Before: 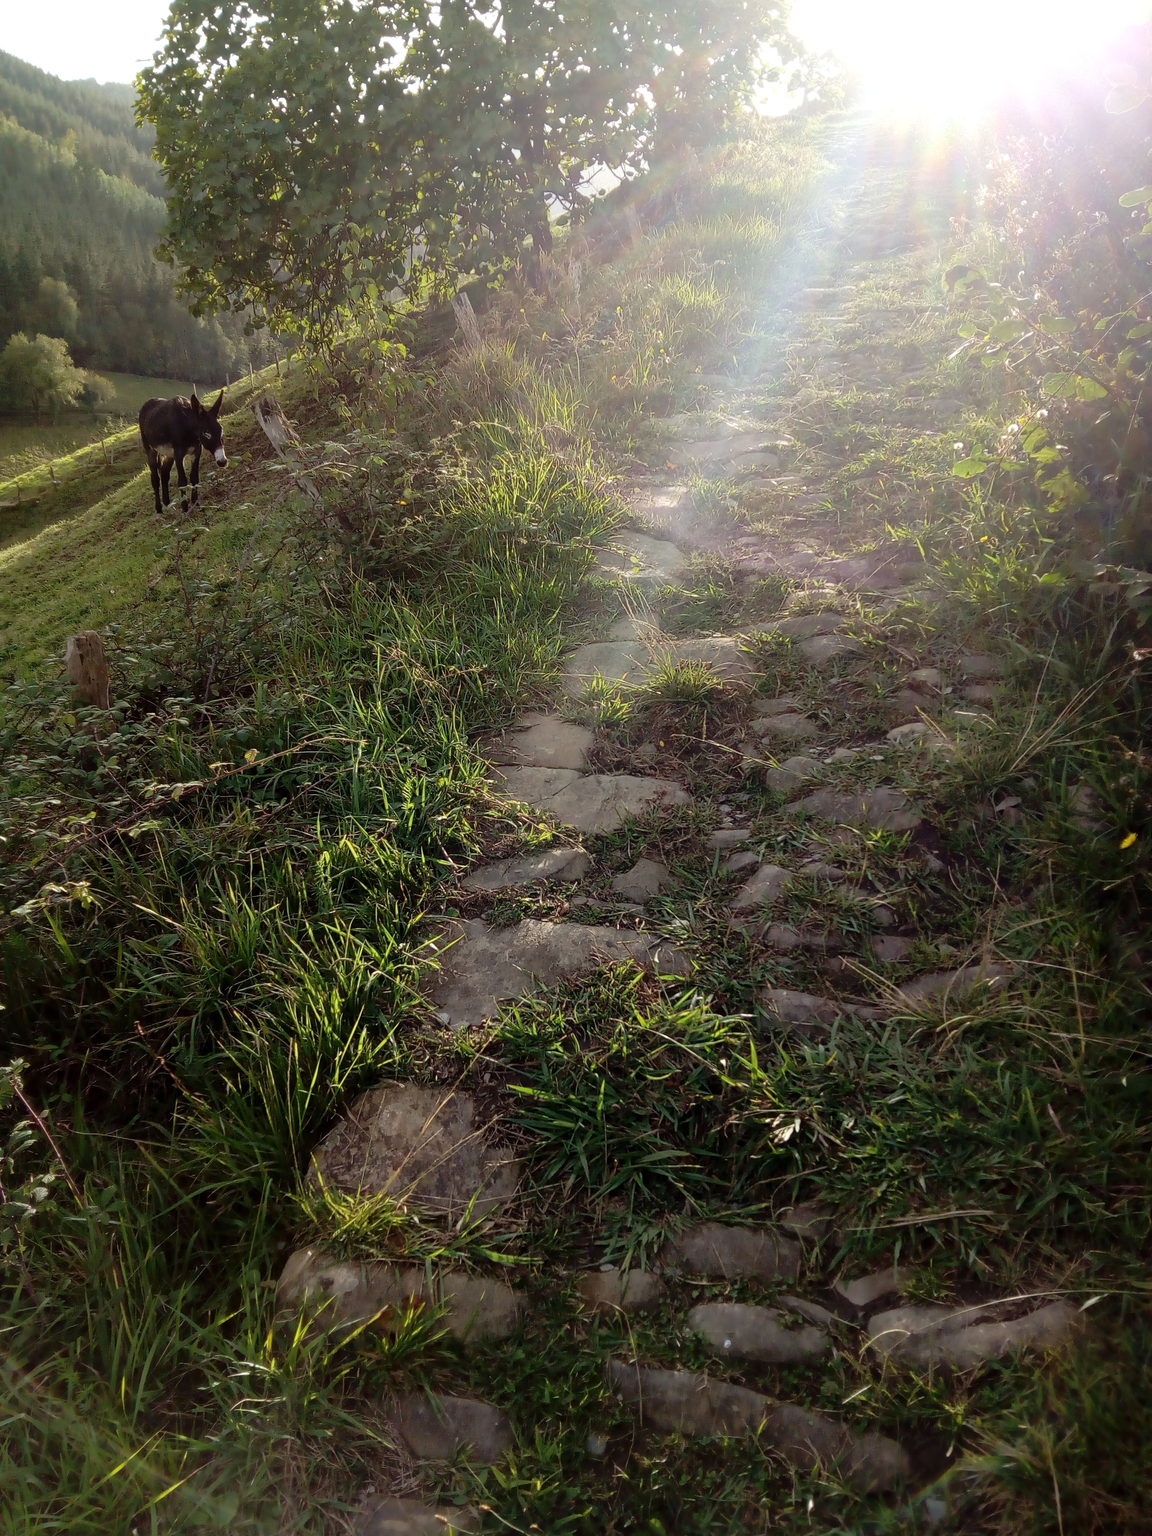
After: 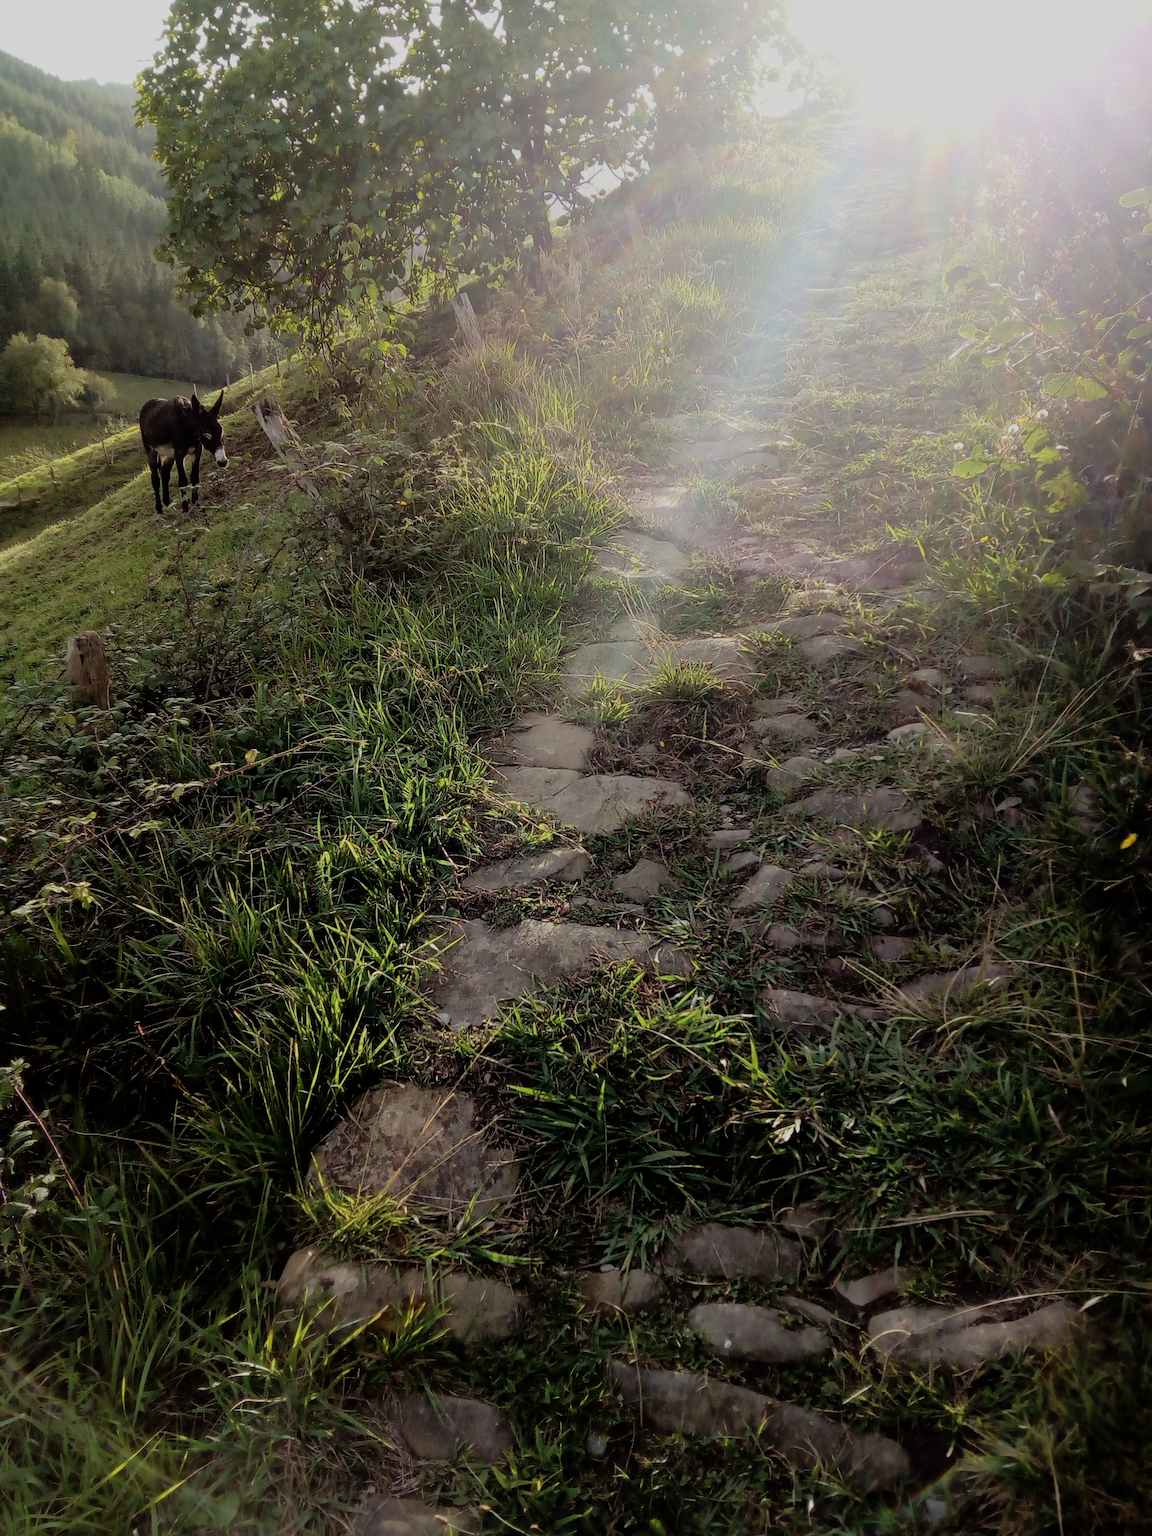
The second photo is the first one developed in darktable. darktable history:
color balance: input saturation 99%
filmic rgb: black relative exposure -7.65 EV, white relative exposure 4.56 EV, hardness 3.61
